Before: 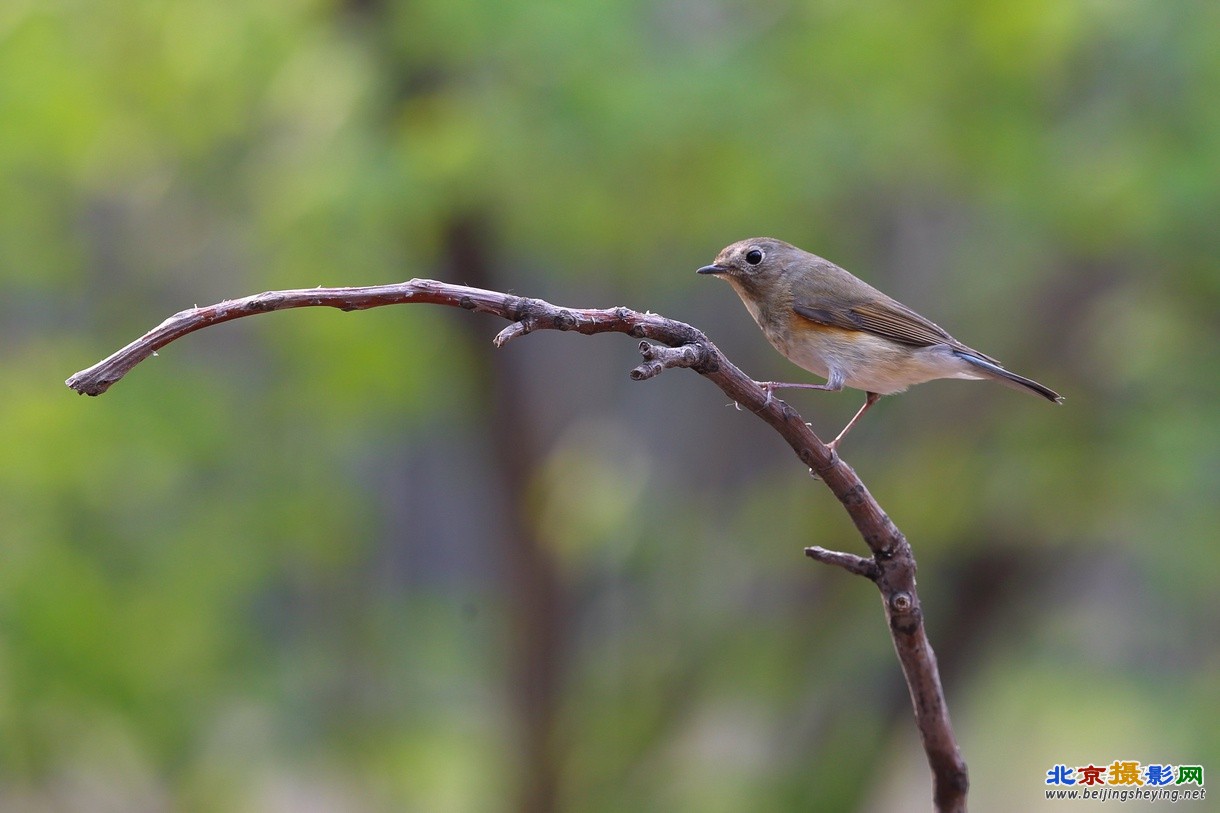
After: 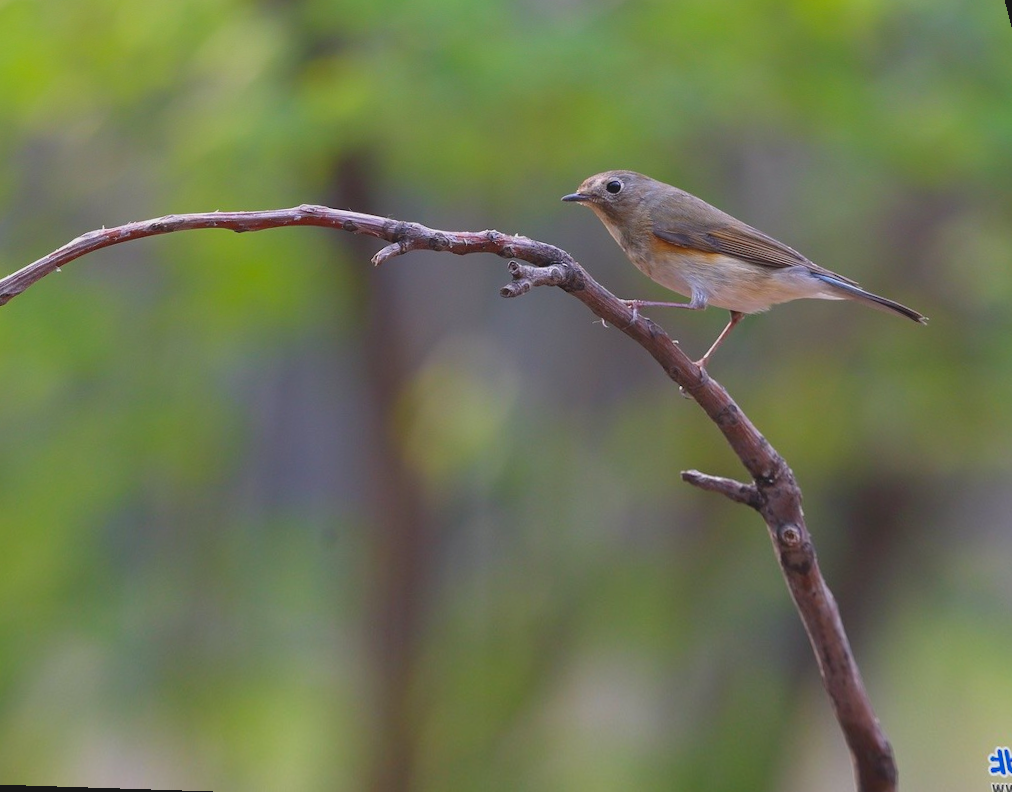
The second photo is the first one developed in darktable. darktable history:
lowpass: radius 0.1, contrast 0.85, saturation 1.1, unbound 0
rotate and perspective: rotation 0.72°, lens shift (vertical) -0.352, lens shift (horizontal) -0.051, crop left 0.152, crop right 0.859, crop top 0.019, crop bottom 0.964
